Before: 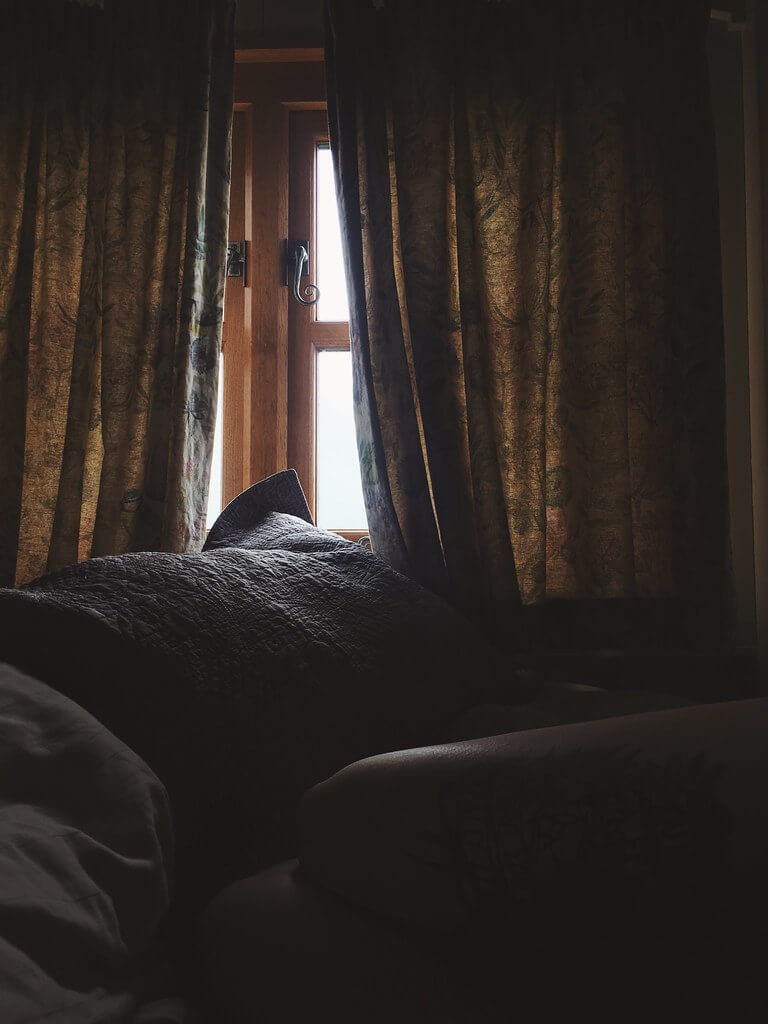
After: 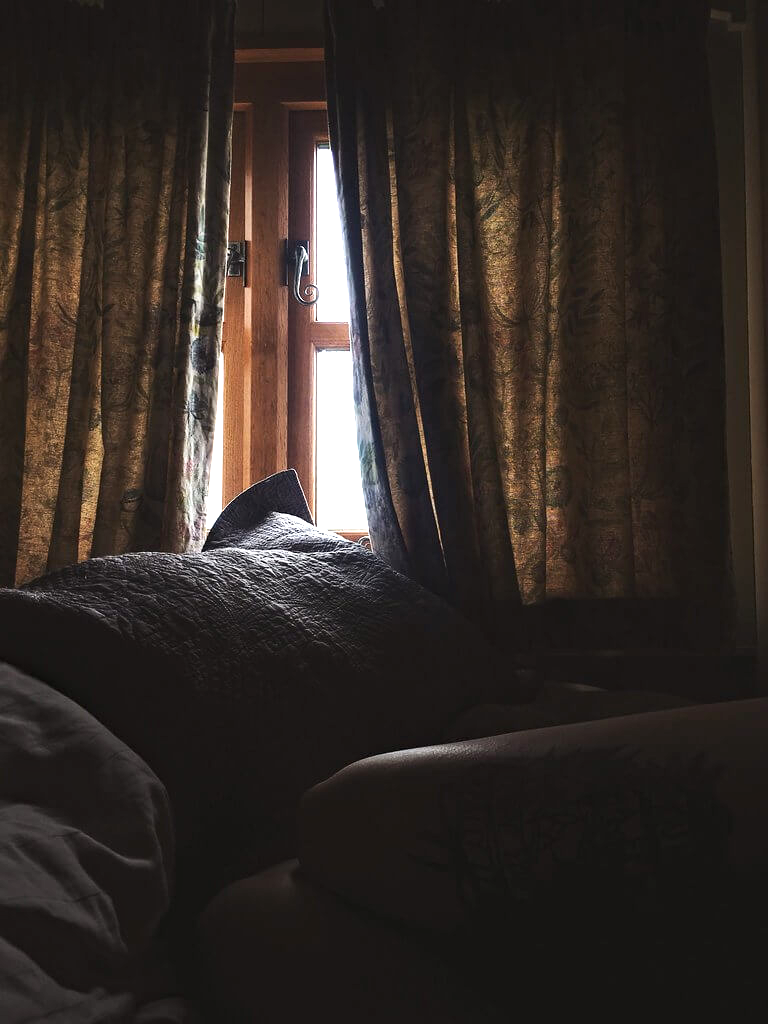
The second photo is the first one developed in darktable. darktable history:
tone equalizer: -8 EV -0.417 EV, -7 EV -0.389 EV, -6 EV -0.333 EV, -5 EV -0.222 EV, -3 EV 0.222 EV, -2 EV 0.333 EV, -1 EV 0.389 EV, +0 EV 0.417 EV, edges refinement/feathering 500, mask exposure compensation -1.57 EV, preserve details no
exposure: exposure 0.636 EV, compensate highlight preservation false
haze removal: strength 0.29, distance 0.25, compatibility mode true, adaptive false
